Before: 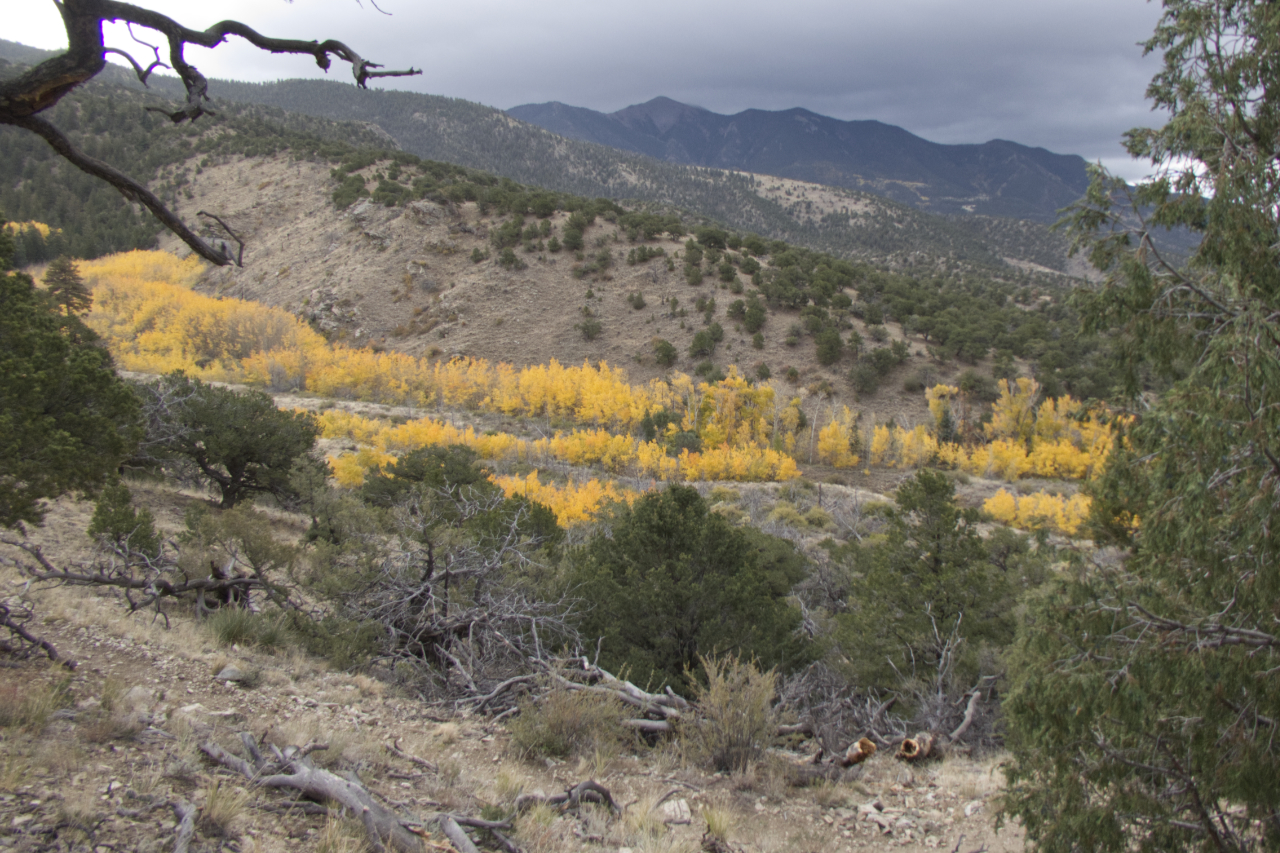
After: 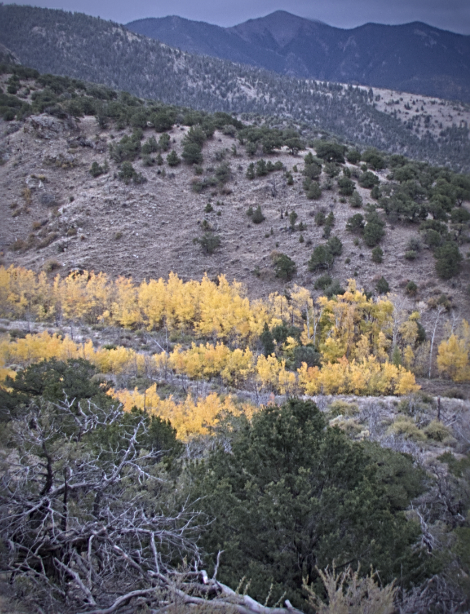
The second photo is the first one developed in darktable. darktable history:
crop and rotate: left 29.789%, top 10.171%, right 33.444%, bottom 17.738%
vignetting: fall-off start 67.4%, fall-off radius 67.08%, brightness -0.608, saturation -0.001, automatic ratio true, unbound false
color calibration: illuminant as shot in camera, x 0.379, y 0.396, temperature 4143.56 K
exposure: exposure 0.082 EV, compensate highlight preservation false
sharpen: radius 2.667, amount 0.661
local contrast: mode bilateral grid, contrast 19, coarseness 50, detail 129%, midtone range 0.2
